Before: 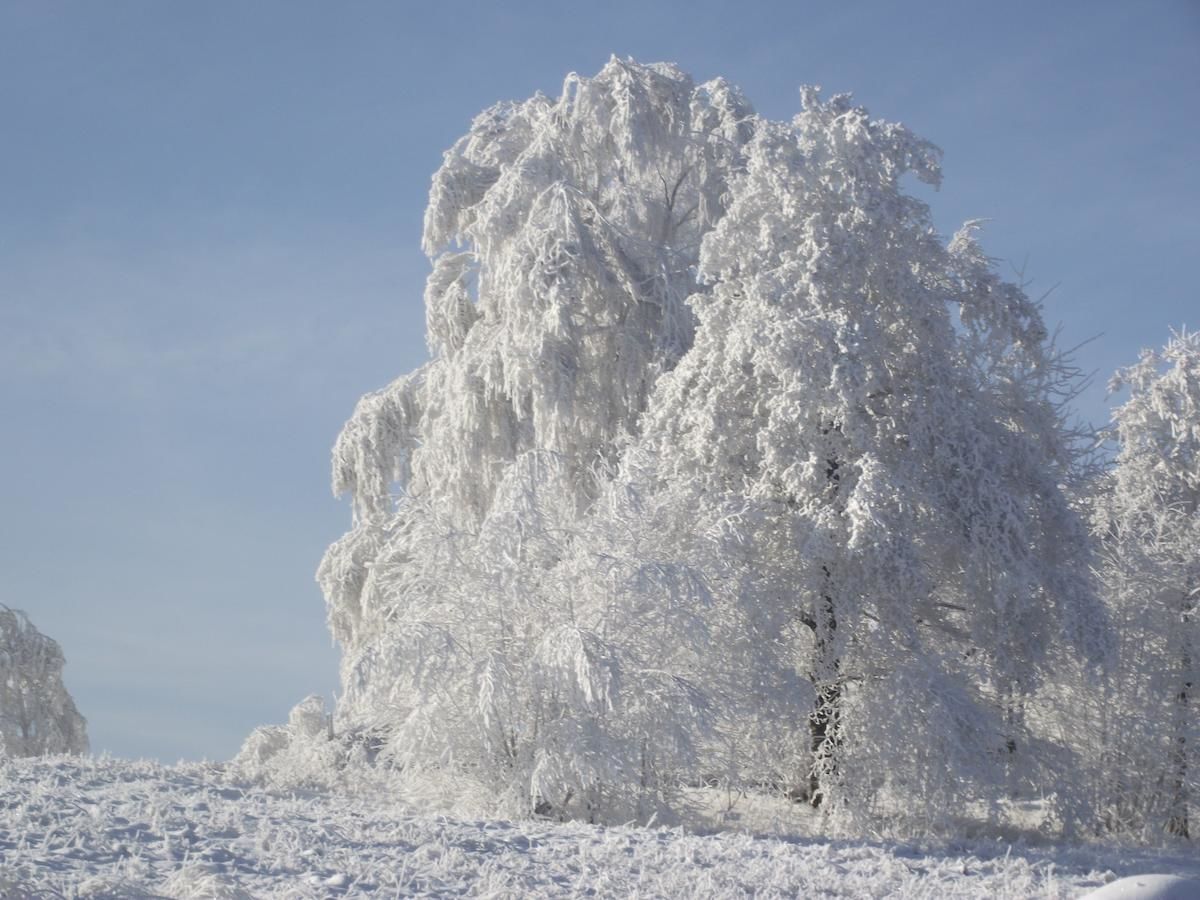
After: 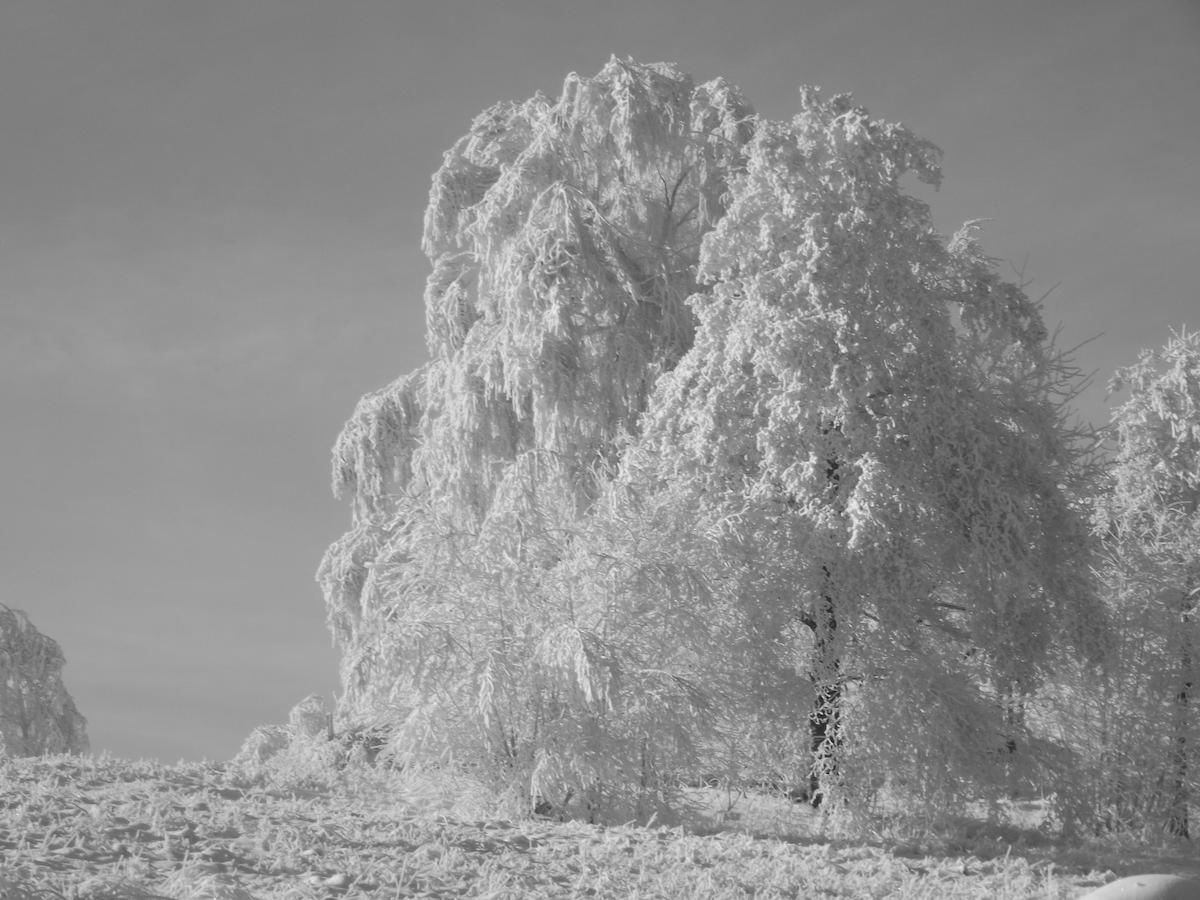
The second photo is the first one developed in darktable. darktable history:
shadows and highlights: shadows 25, highlights -25
monochrome: a 30.25, b 92.03
